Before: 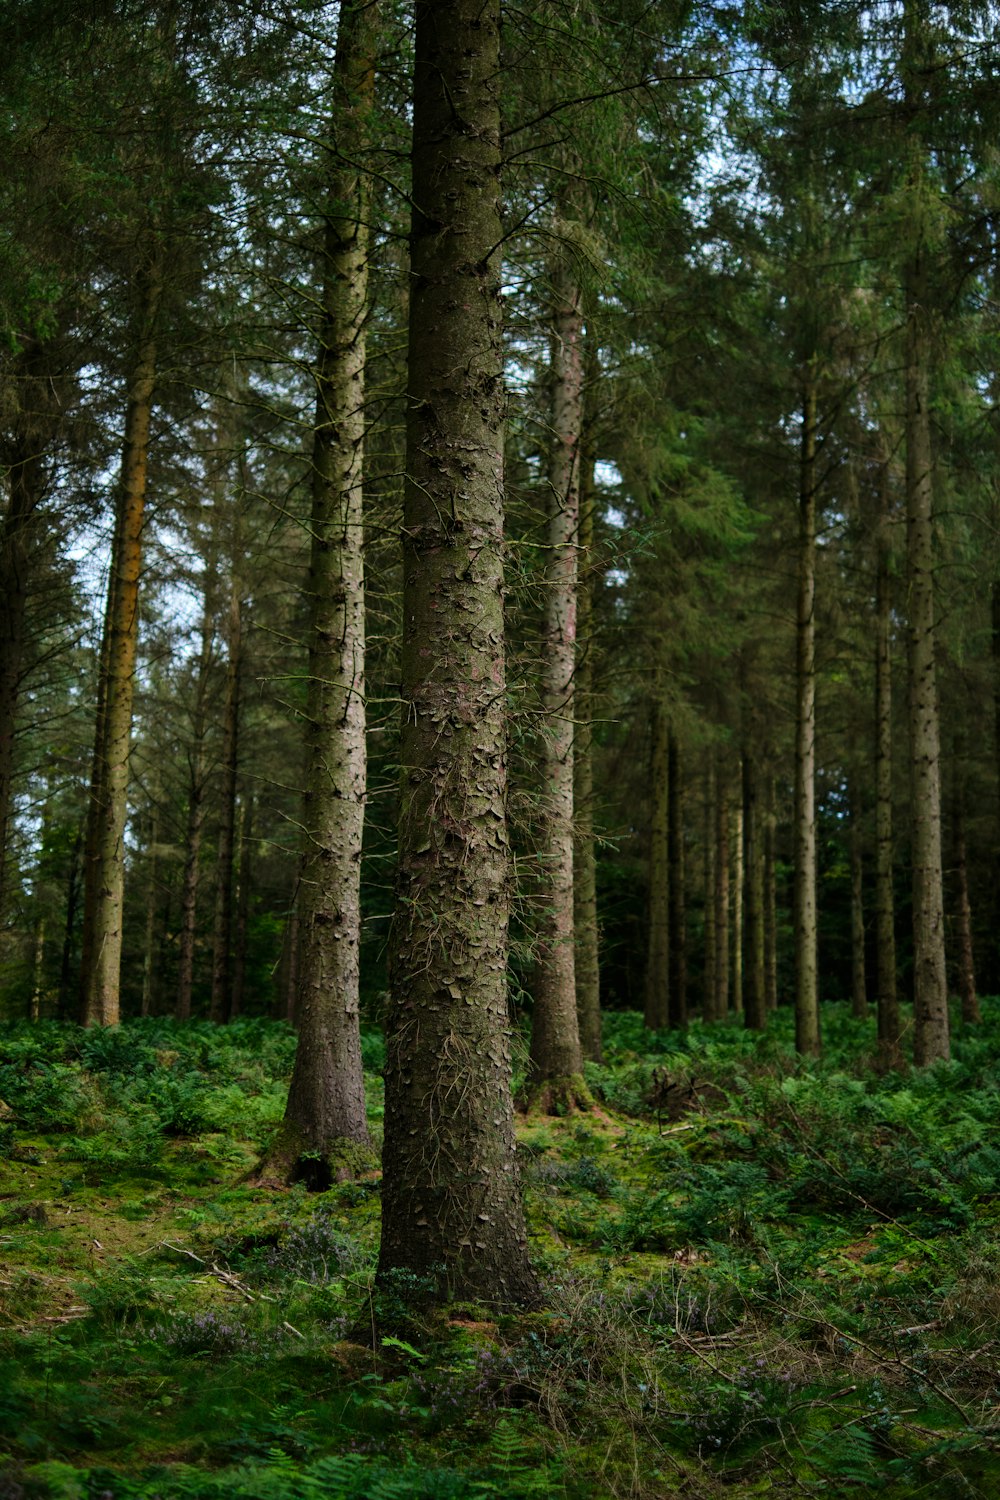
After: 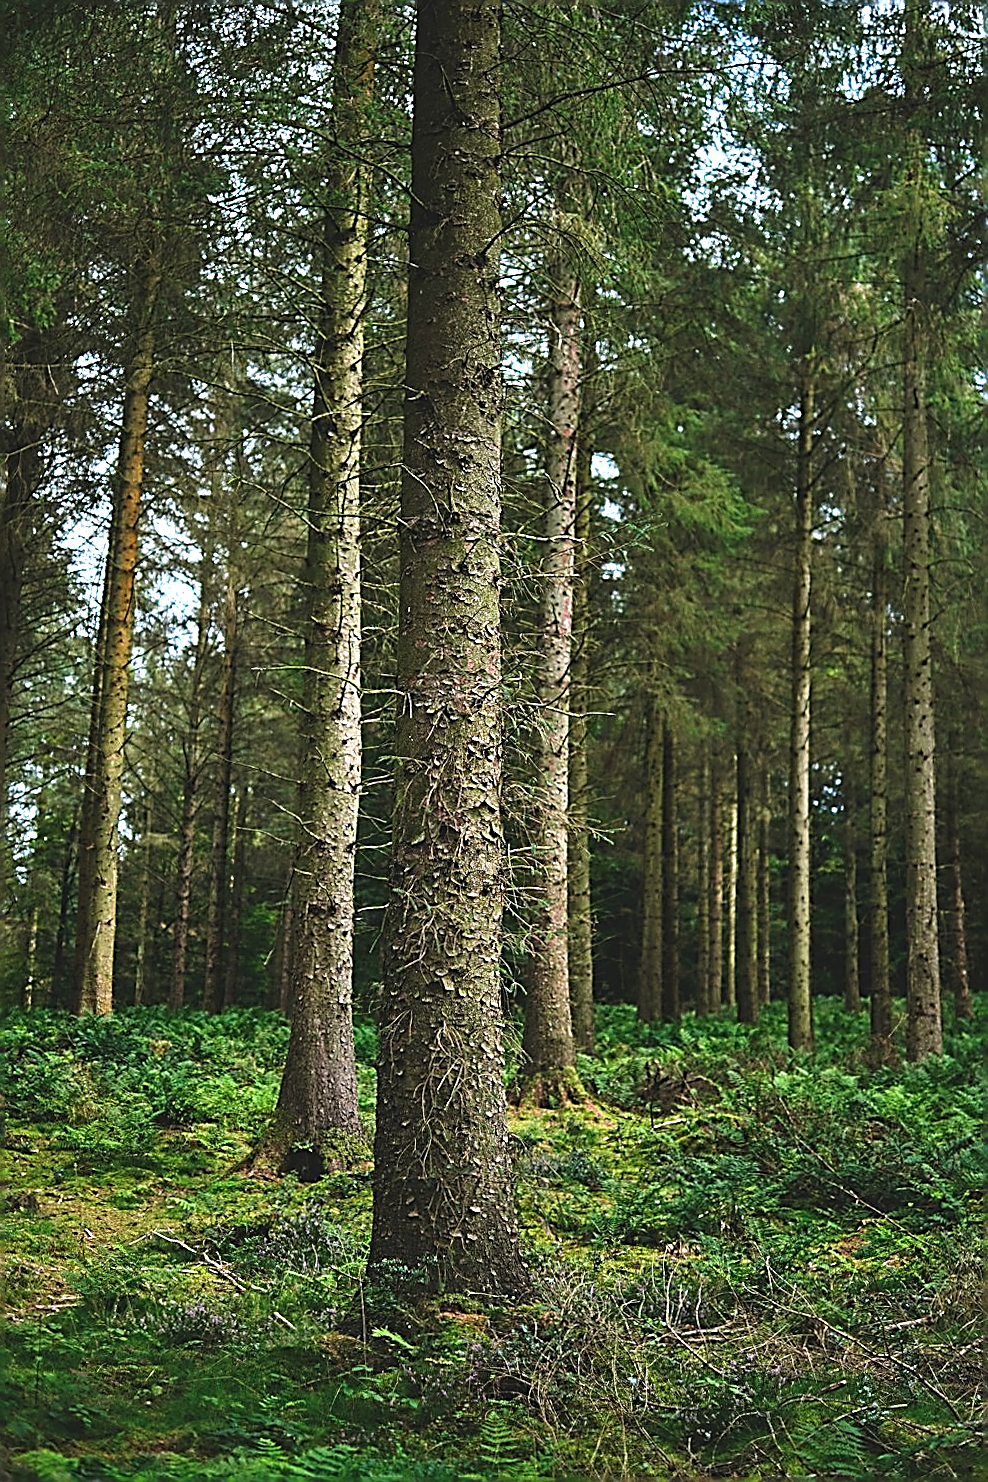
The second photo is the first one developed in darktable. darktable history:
crop and rotate: angle -0.442°
sharpen: amount 1.996
exposure: black level correction -0.006, exposure 1 EV, compensate highlight preservation false
